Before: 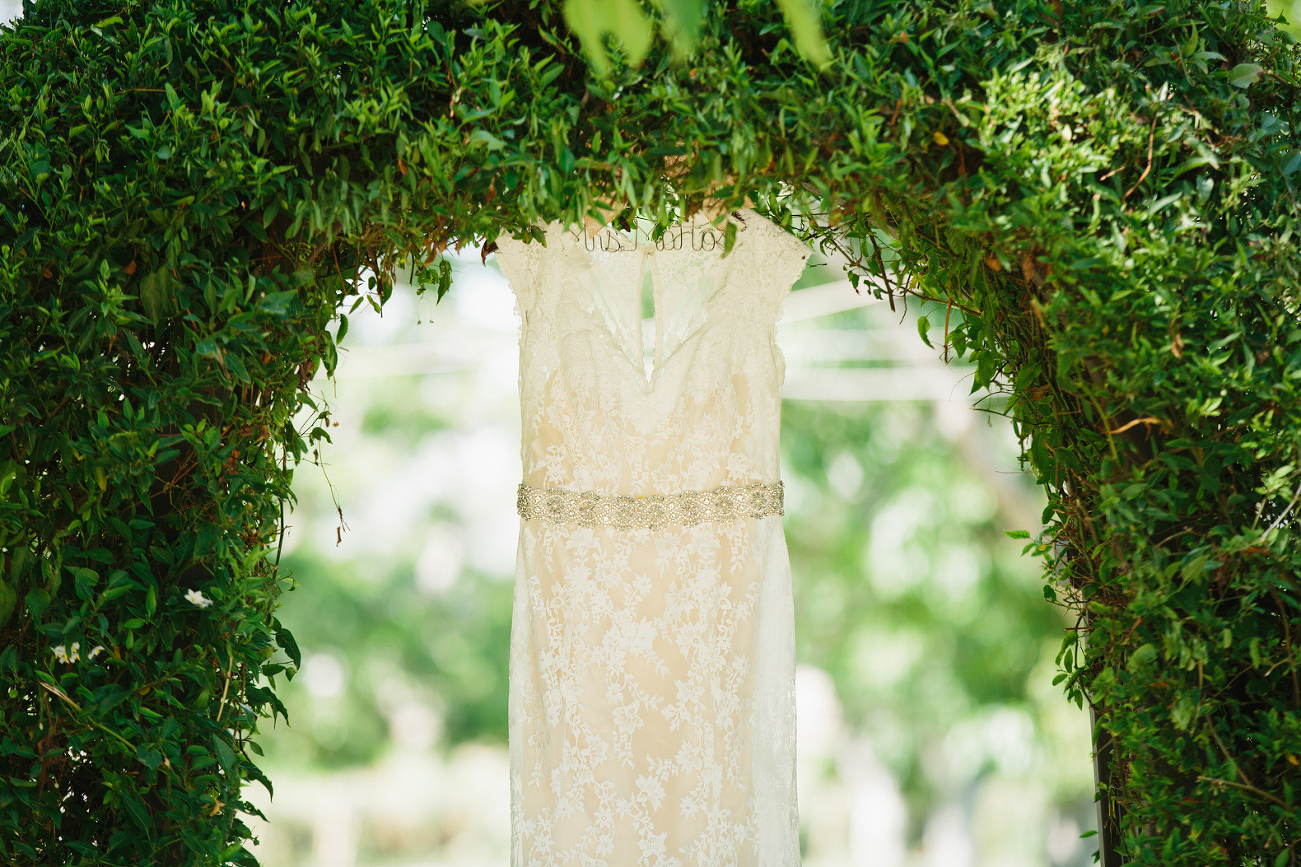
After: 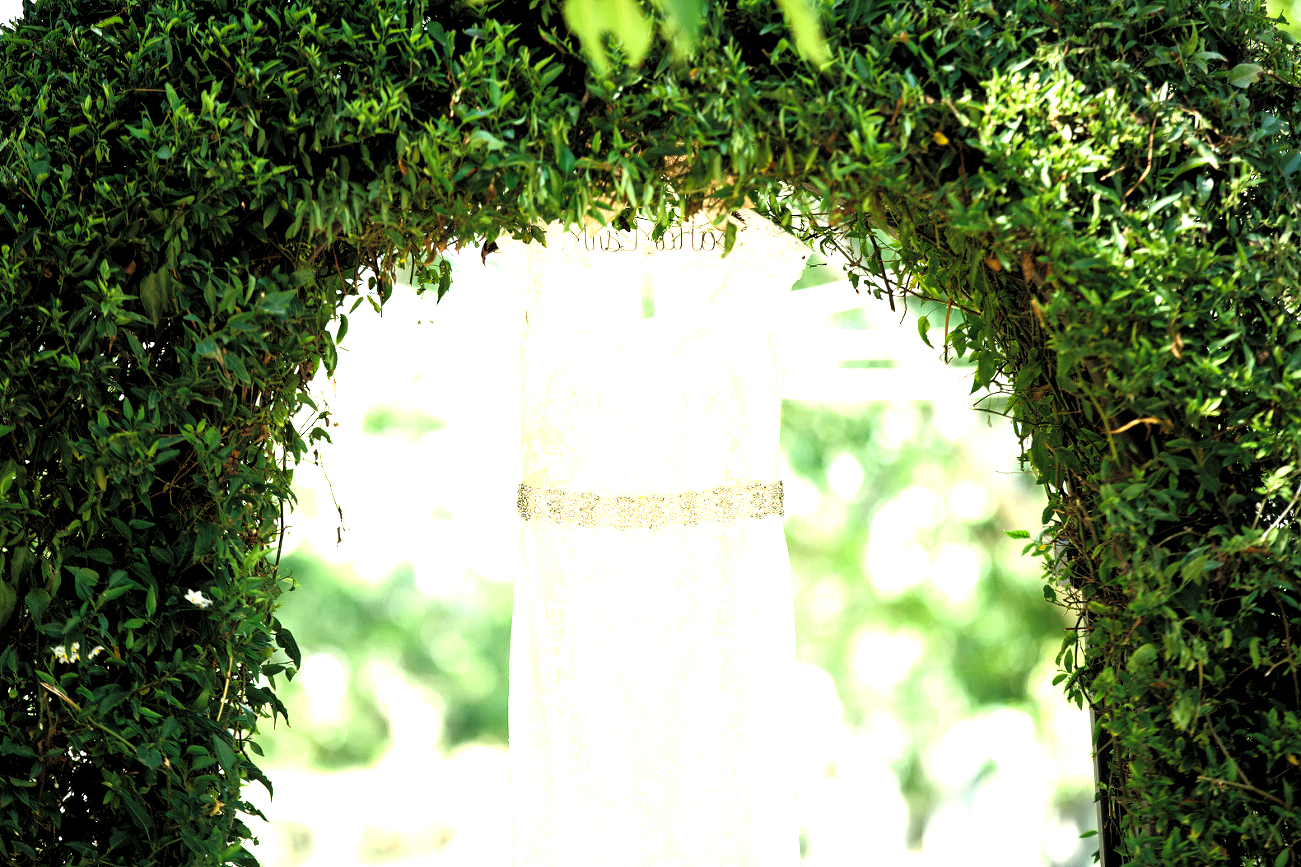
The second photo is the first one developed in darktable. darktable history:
shadows and highlights: shadows 43.04, highlights 7.76
levels: black 0.08%, levels [0.129, 0.519, 0.867]
exposure: exposure 0.505 EV, compensate highlight preservation false
